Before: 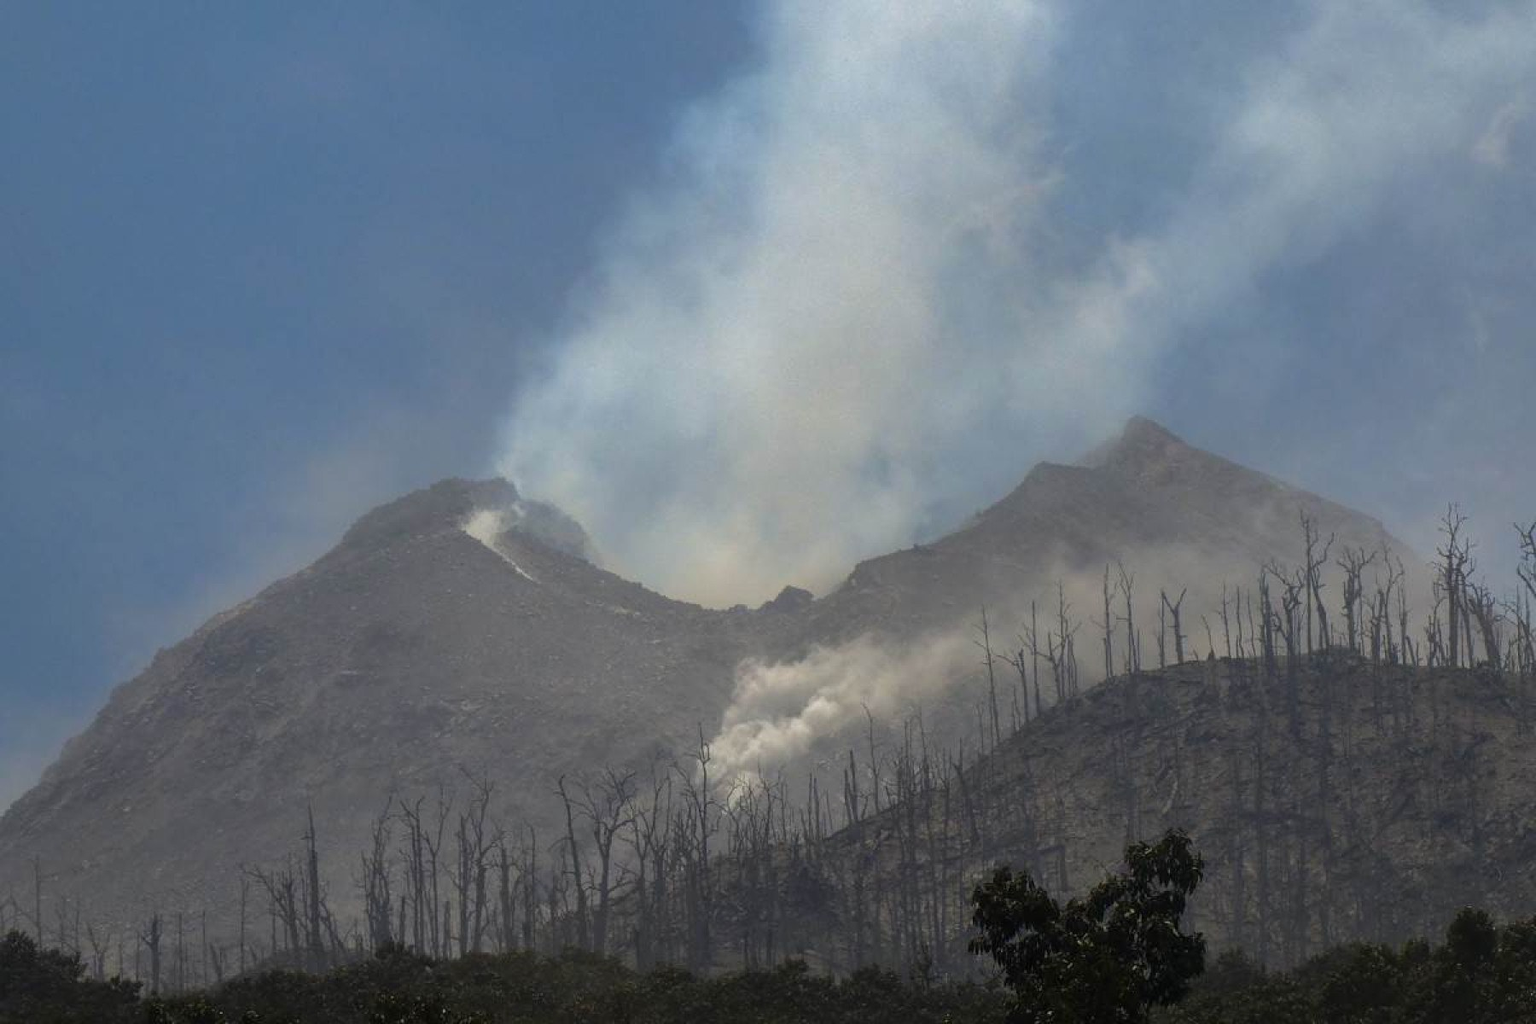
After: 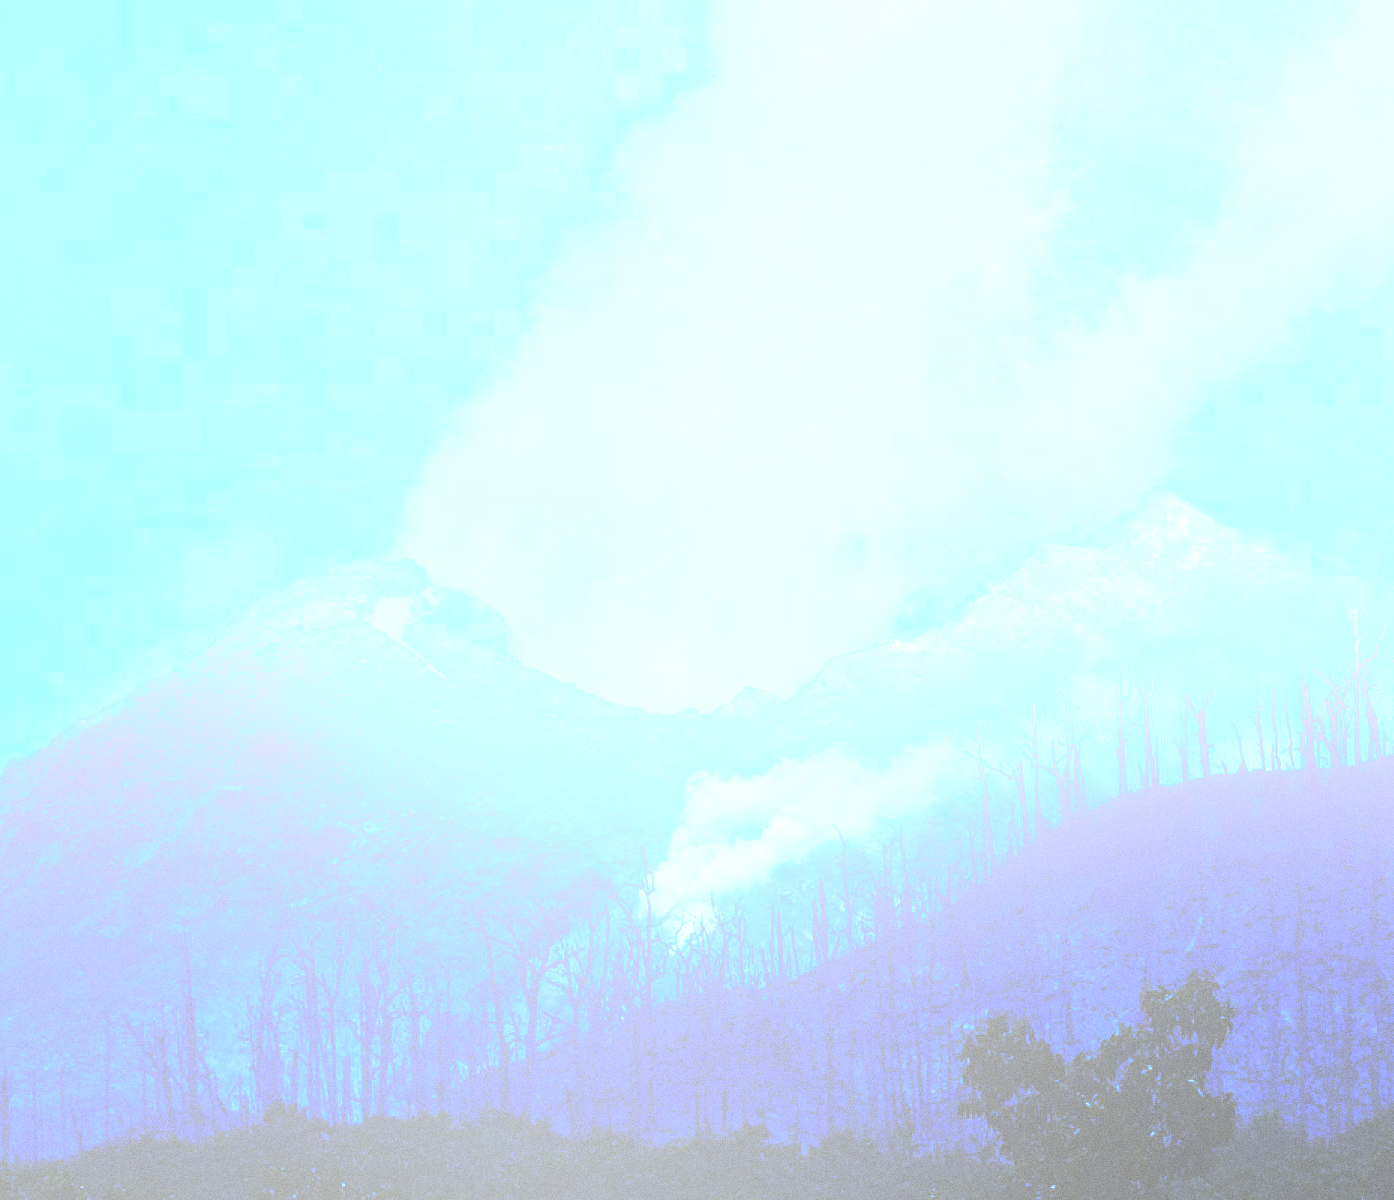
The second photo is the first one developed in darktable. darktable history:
crop: left 9.88%, right 12.664%
bloom: size 70%, threshold 25%, strength 70%
haze removal: compatibility mode true, adaptive false
white balance: red 0.766, blue 1.537
base curve: curves: ch0 [(0, 0.015) (0.085, 0.116) (0.134, 0.298) (0.19, 0.545) (0.296, 0.764) (0.599, 0.982) (1, 1)], preserve colors none
grain: coarseness 0.47 ISO
local contrast: highlights 123%, shadows 126%, detail 140%, midtone range 0.254
